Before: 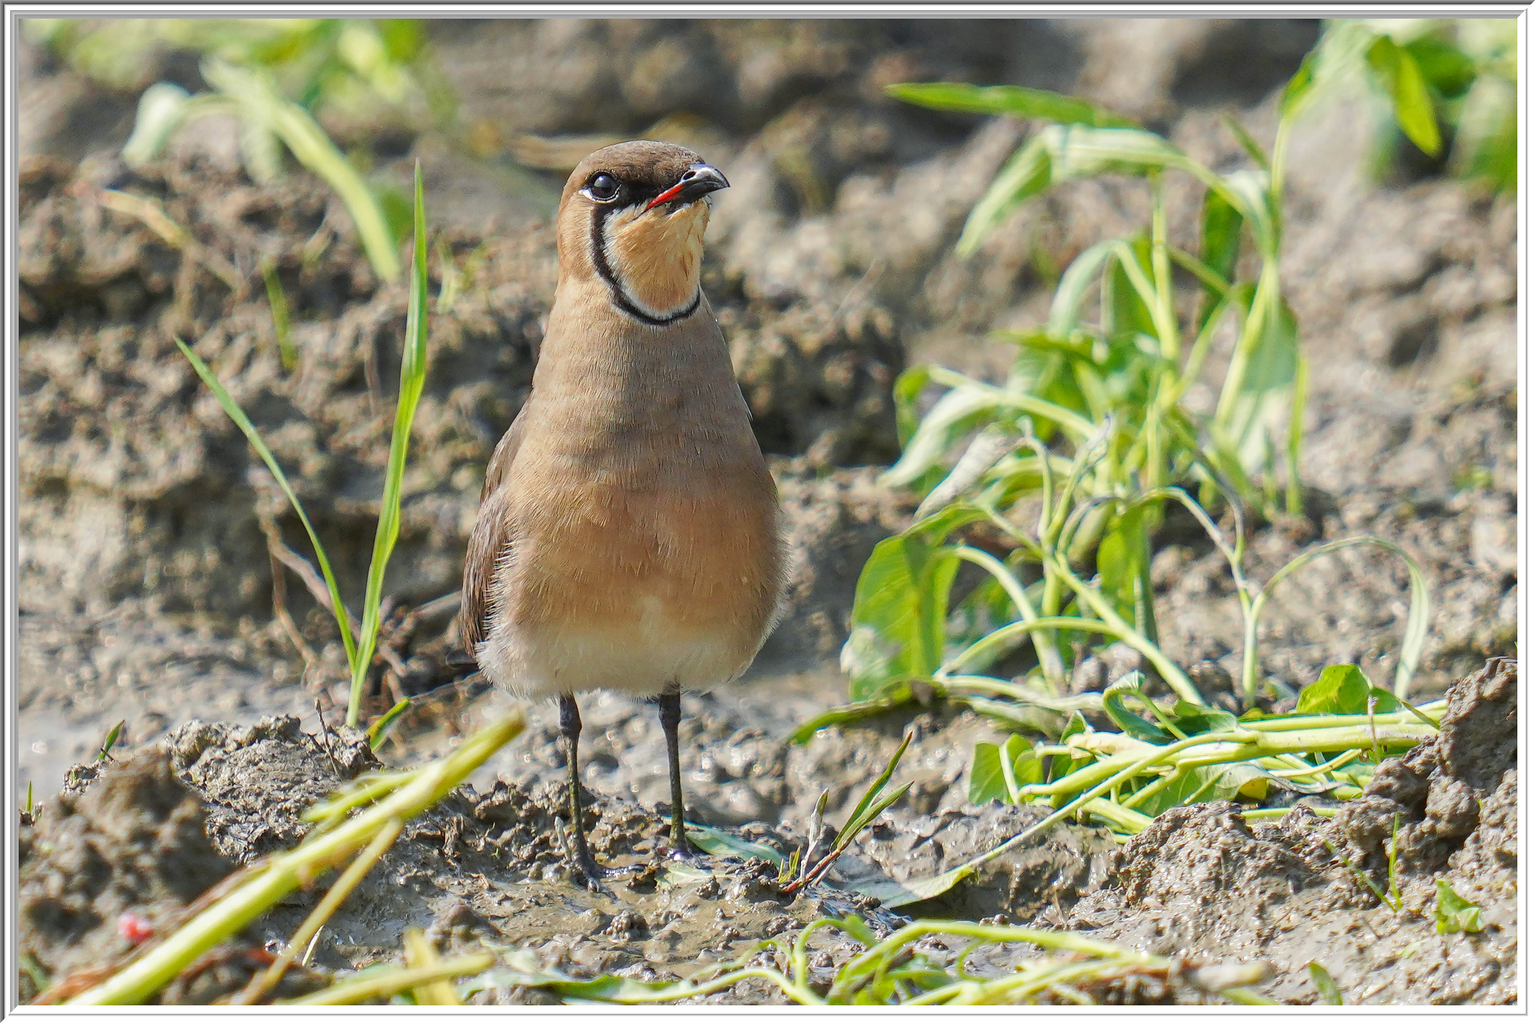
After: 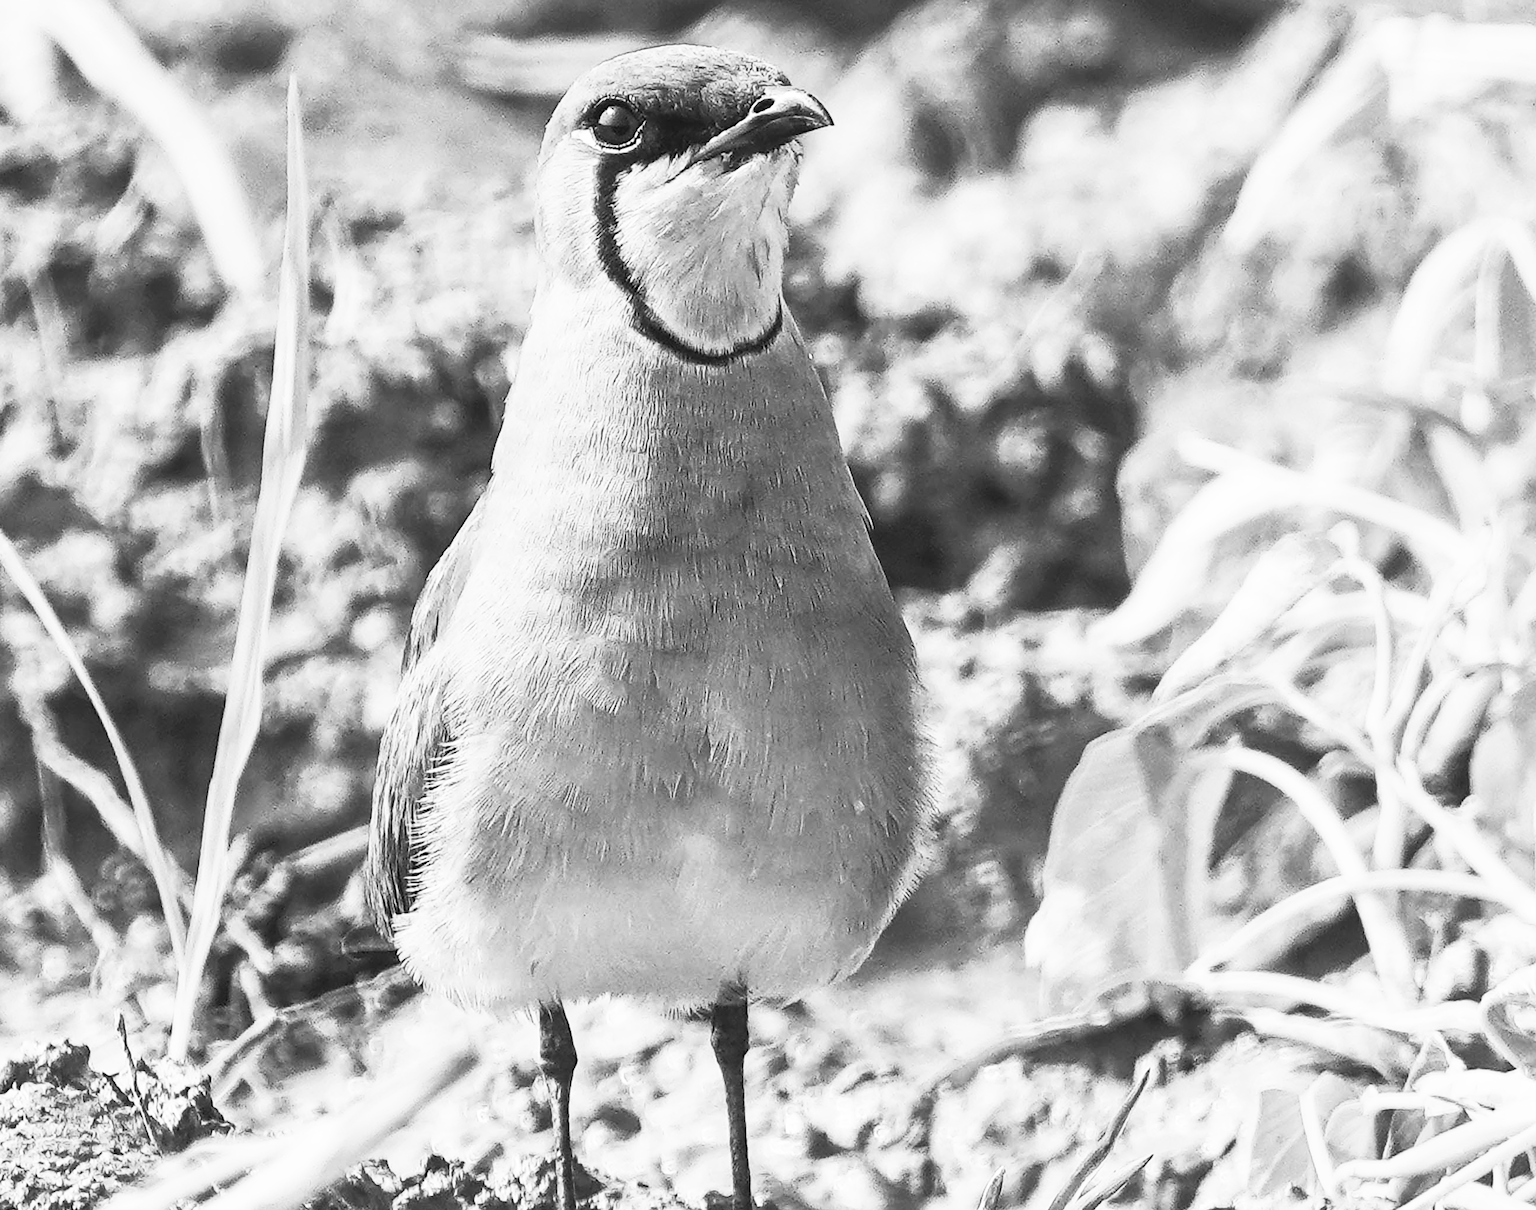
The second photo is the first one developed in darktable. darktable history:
monochrome: on, module defaults
contrast brightness saturation: contrast 0.57, brightness 0.57, saturation -0.34
color balance rgb: perceptual saturation grading › global saturation 20%, global vibrance 20%
crop: left 16.202%, top 11.208%, right 26.045%, bottom 20.557%
